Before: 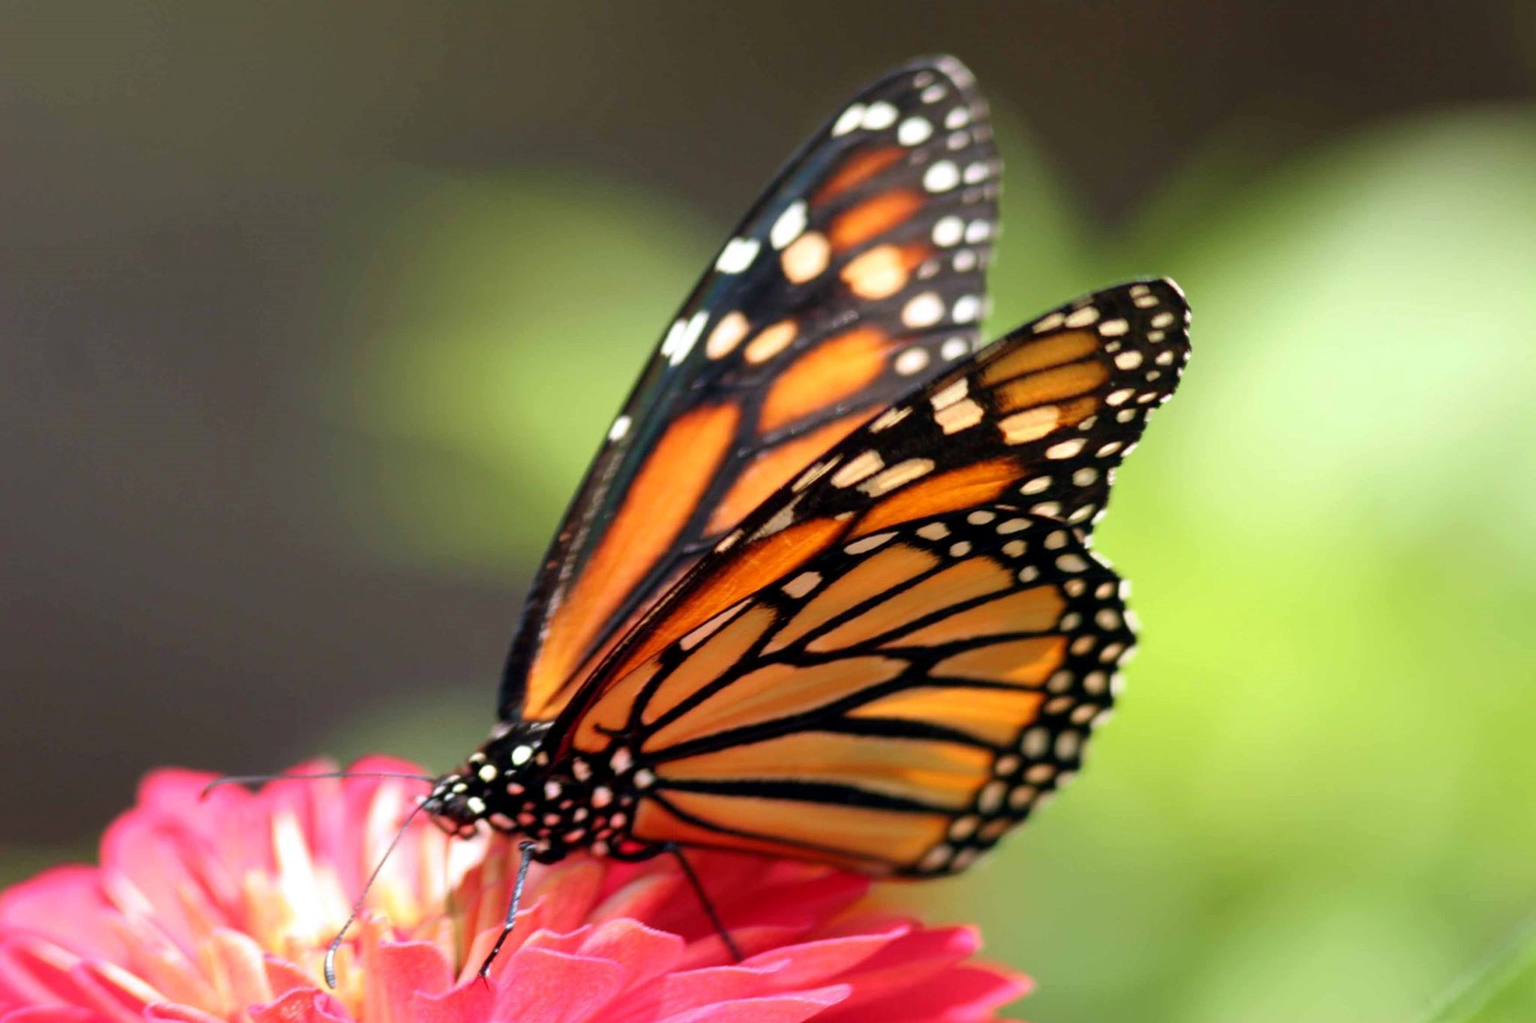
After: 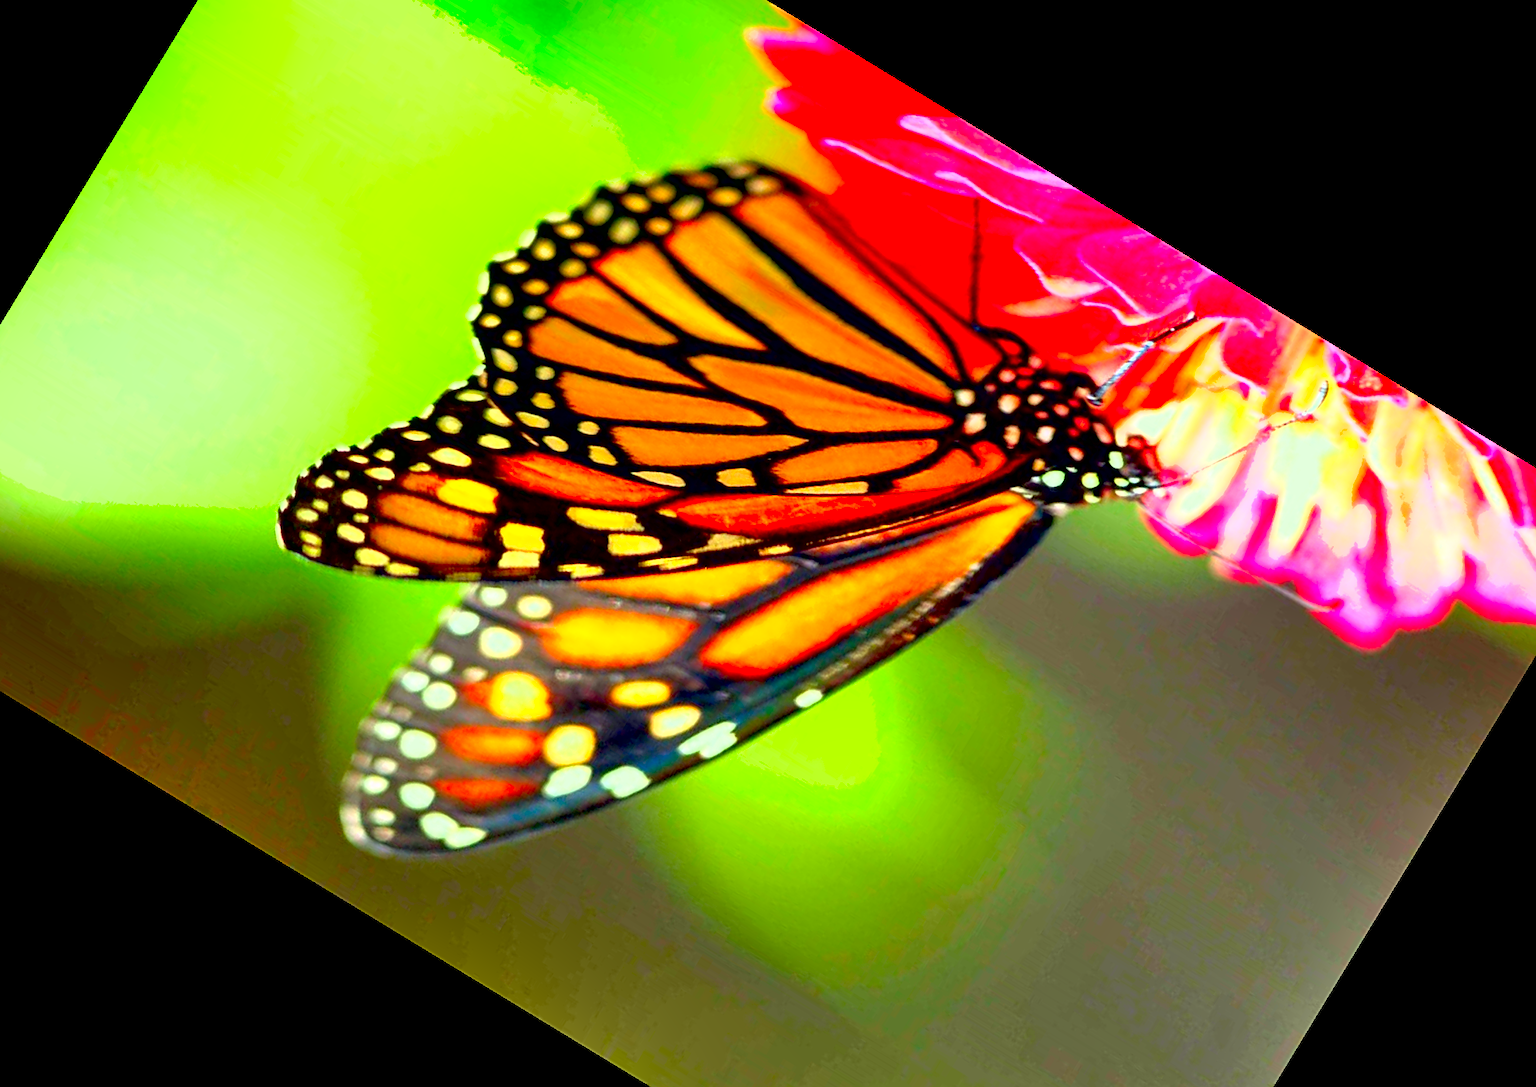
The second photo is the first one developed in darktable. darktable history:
crop and rotate: angle 148.68°, left 9.111%, top 15.603%, right 4.588%, bottom 17.041%
sharpen: on, module defaults
color correction: highlights a* -10.77, highlights b* 9.8, saturation 1.72
exposure: black level correction 0.011, exposure 1.088 EV, compensate exposure bias true, compensate highlight preservation false
shadows and highlights: low approximation 0.01, soften with gaussian
